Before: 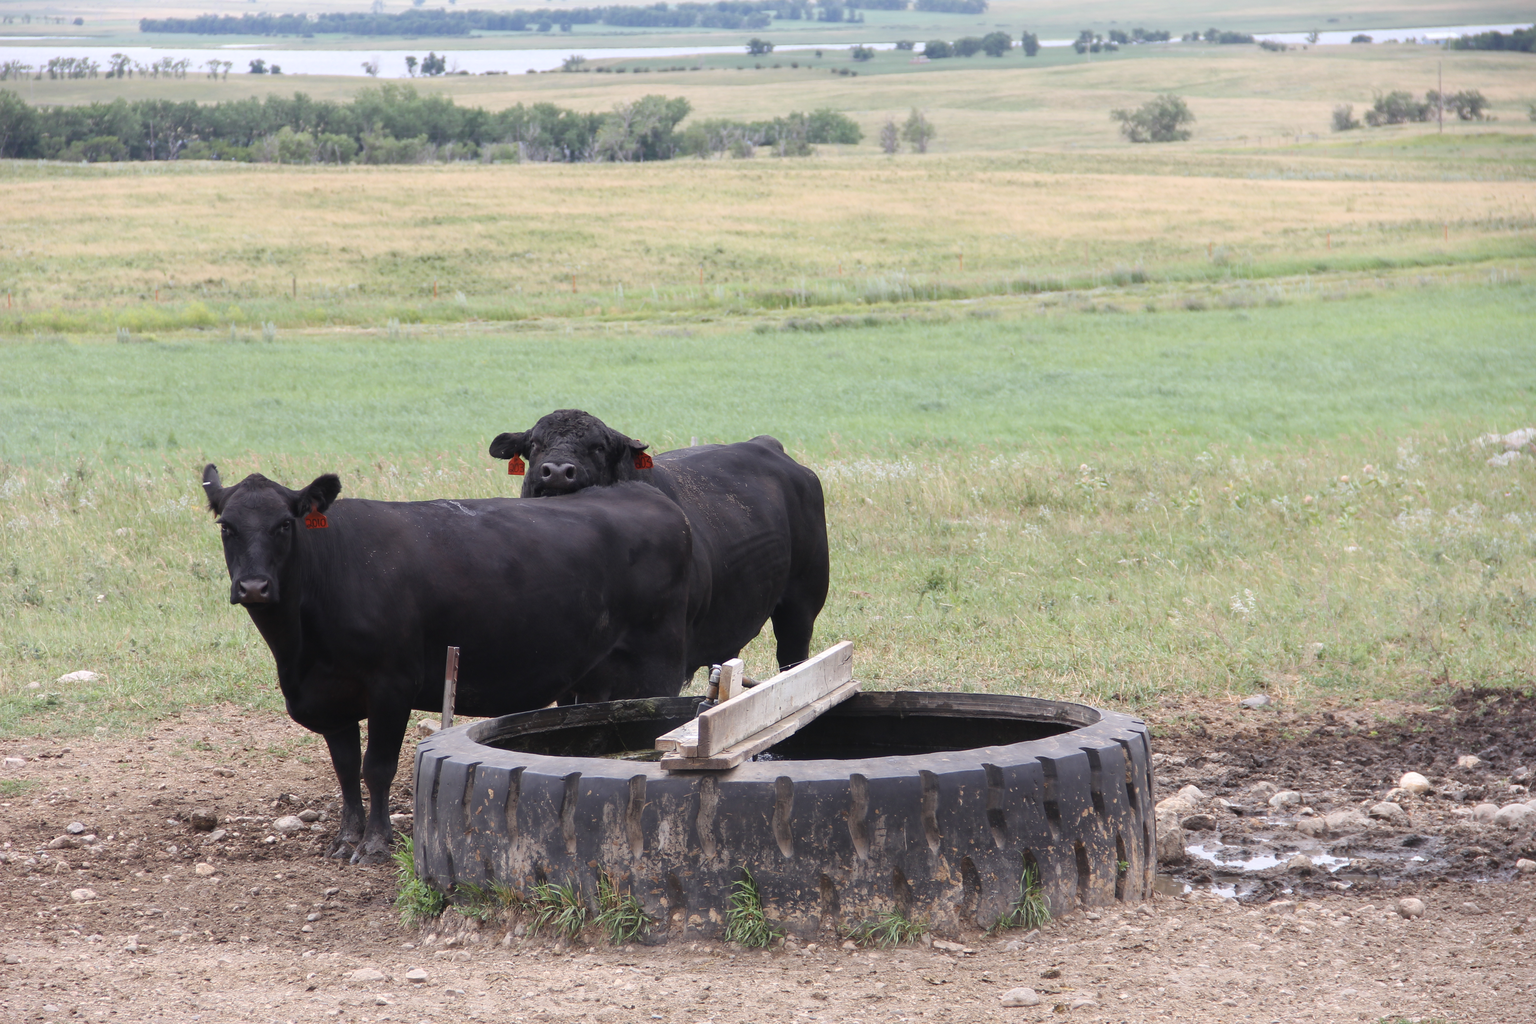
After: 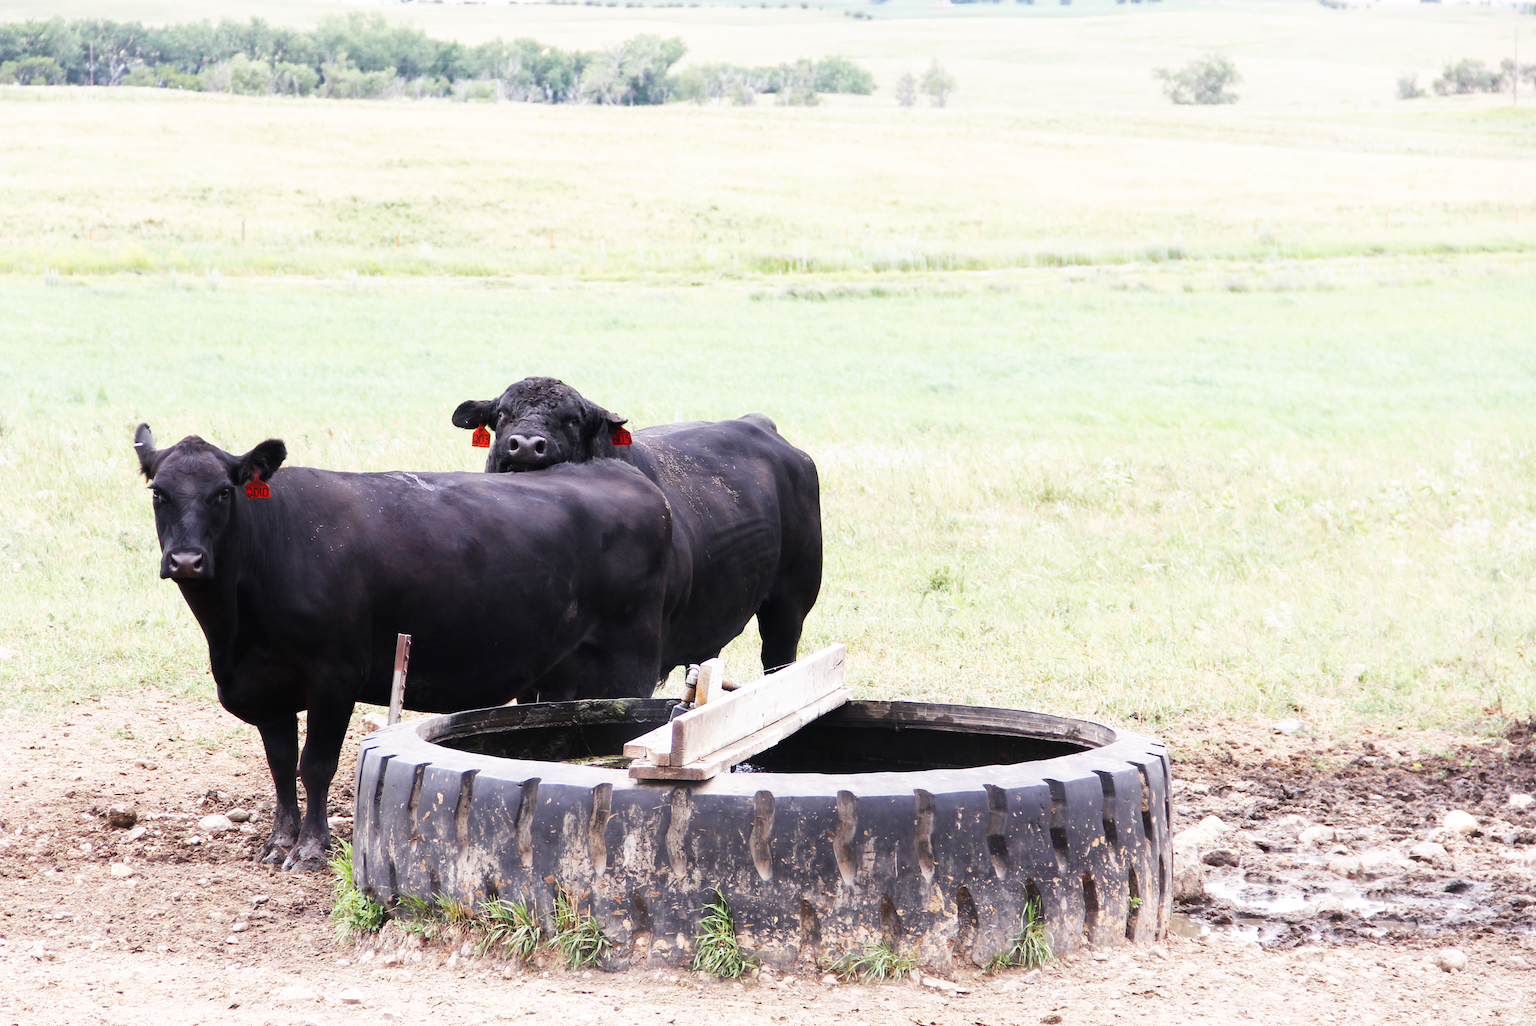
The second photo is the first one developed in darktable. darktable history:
base curve: curves: ch0 [(0, 0) (0.007, 0.004) (0.027, 0.03) (0.046, 0.07) (0.207, 0.54) (0.442, 0.872) (0.673, 0.972) (1, 1)], preserve colors none
crop and rotate: angle -2.03°, left 3.077%, top 3.73%, right 1.647%, bottom 0.712%
